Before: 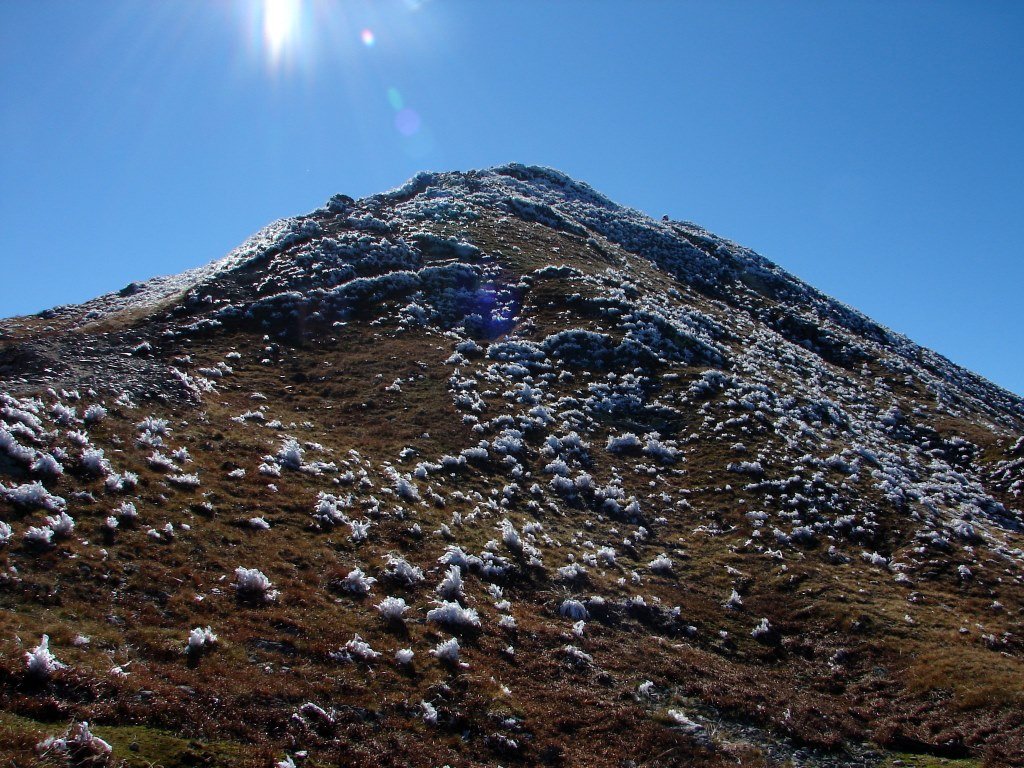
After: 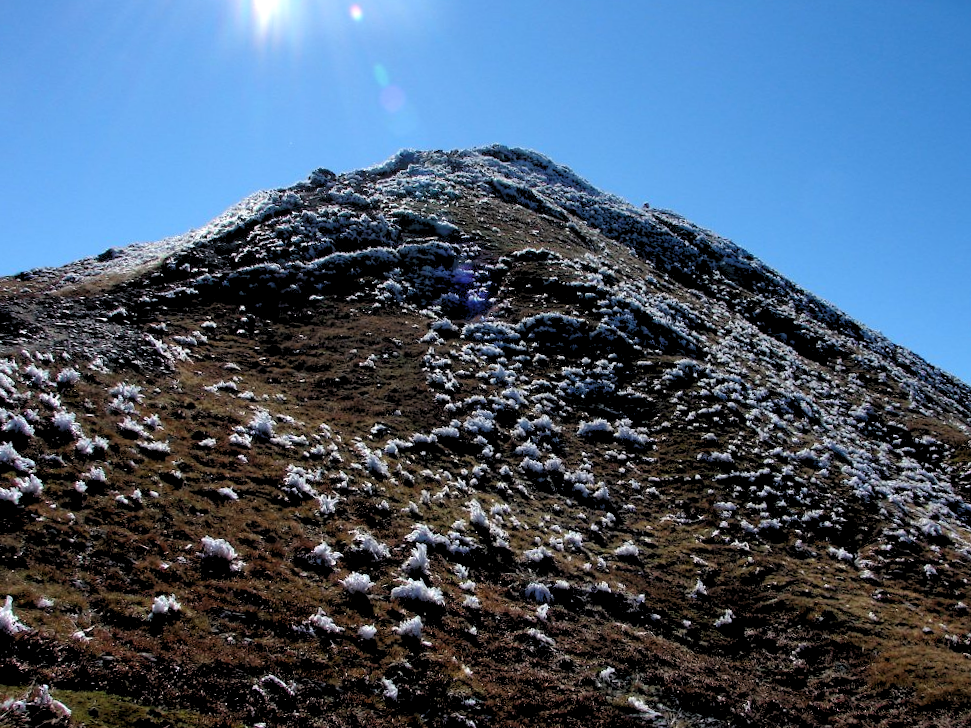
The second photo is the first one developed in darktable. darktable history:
rgb levels: levels [[0.013, 0.434, 0.89], [0, 0.5, 1], [0, 0.5, 1]]
crop and rotate: angle -2.38°
base curve: exposure shift 0, preserve colors none
